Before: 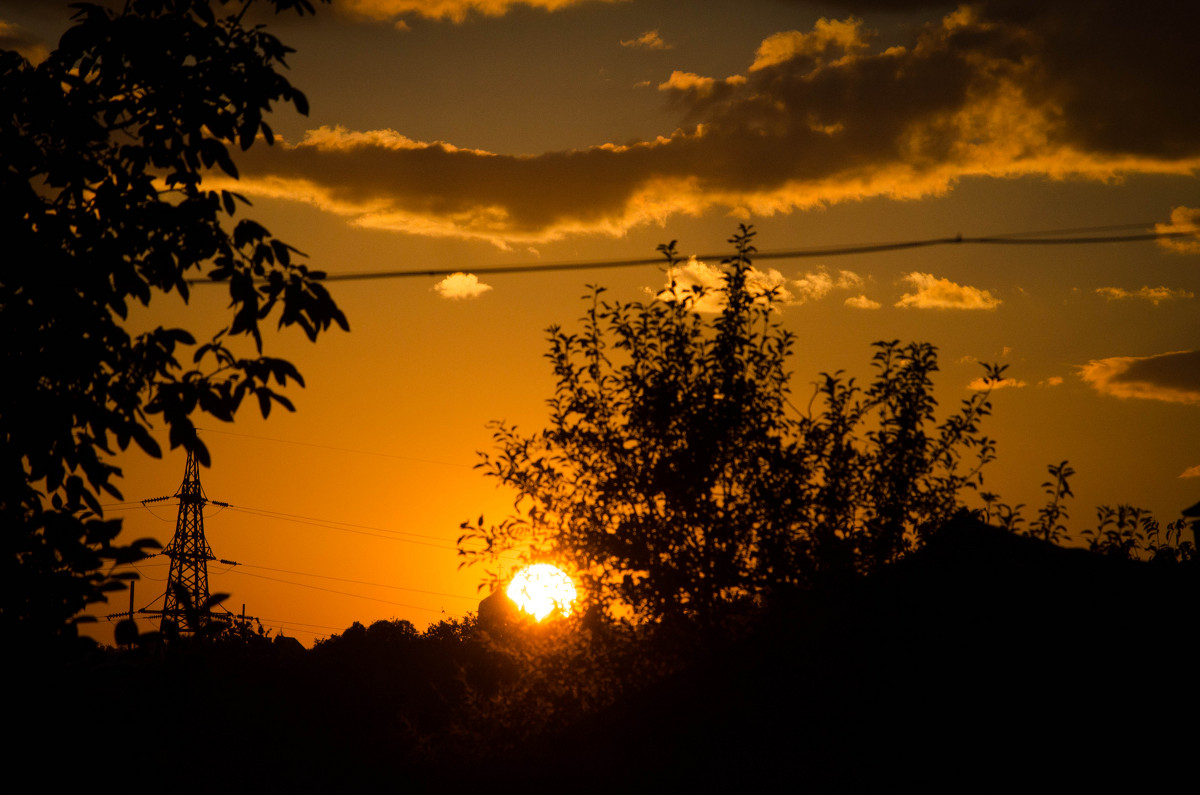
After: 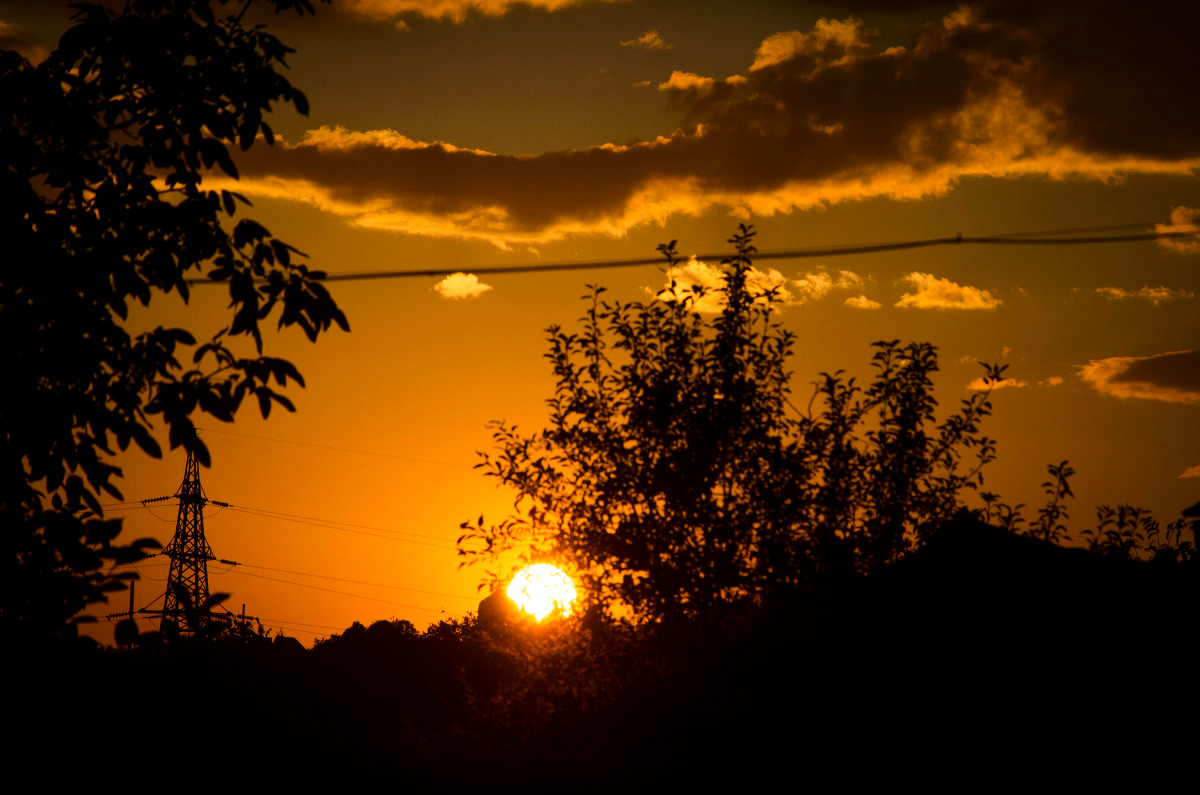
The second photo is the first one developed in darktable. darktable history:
contrast brightness saturation: contrast 0.152, brightness -0.012, saturation 0.105
